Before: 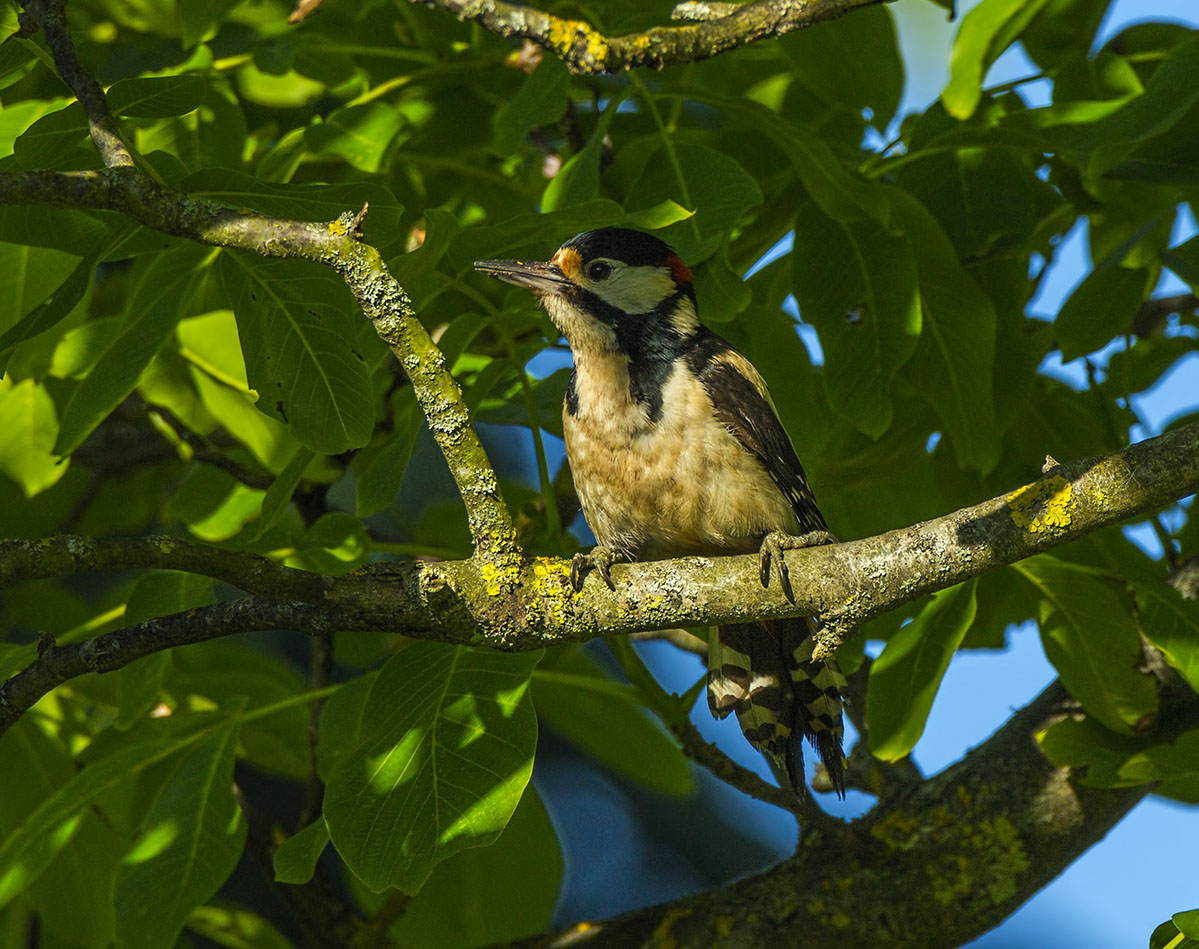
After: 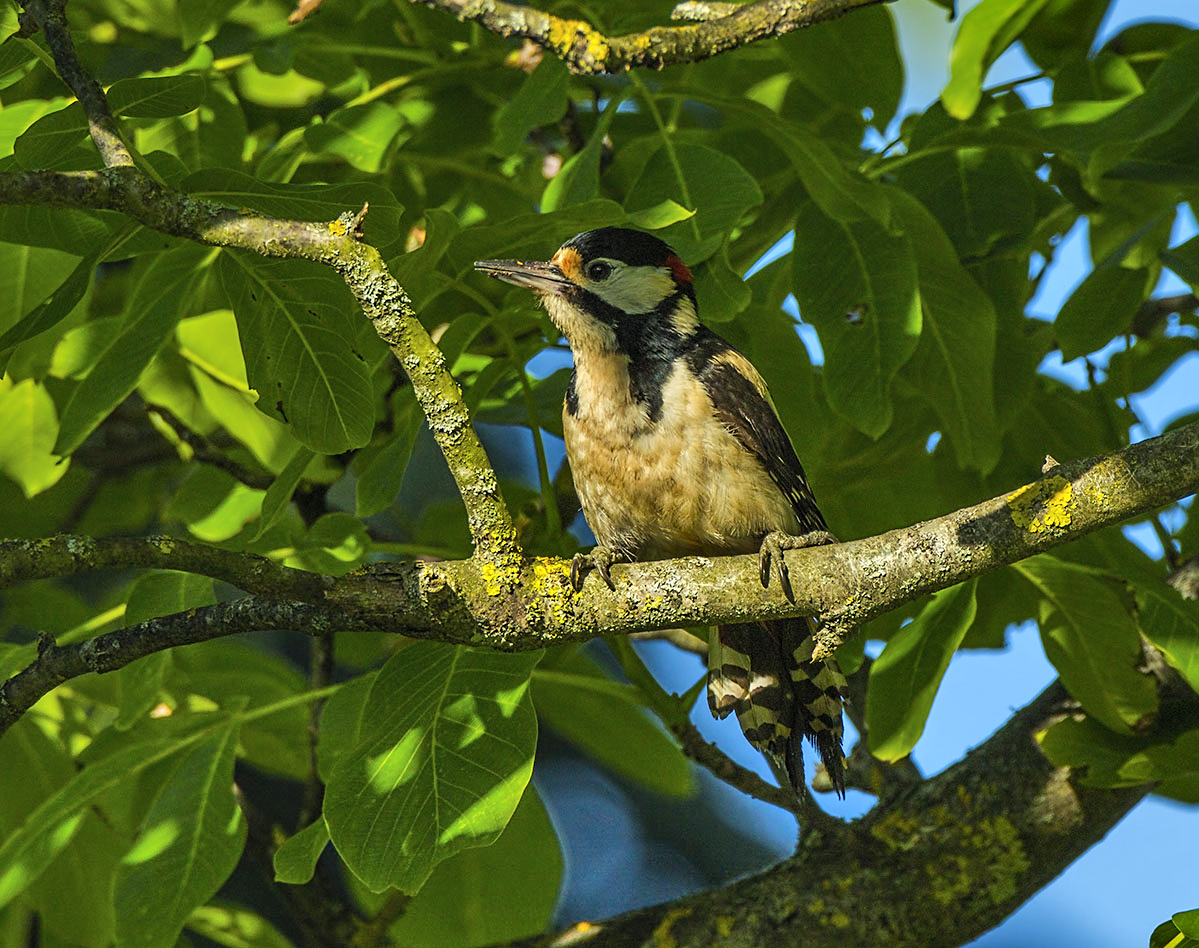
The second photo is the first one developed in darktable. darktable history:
shadows and highlights: shadows 60.81, soften with gaussian
sharpen: amount 0.217
crop: bottom 0.075%
